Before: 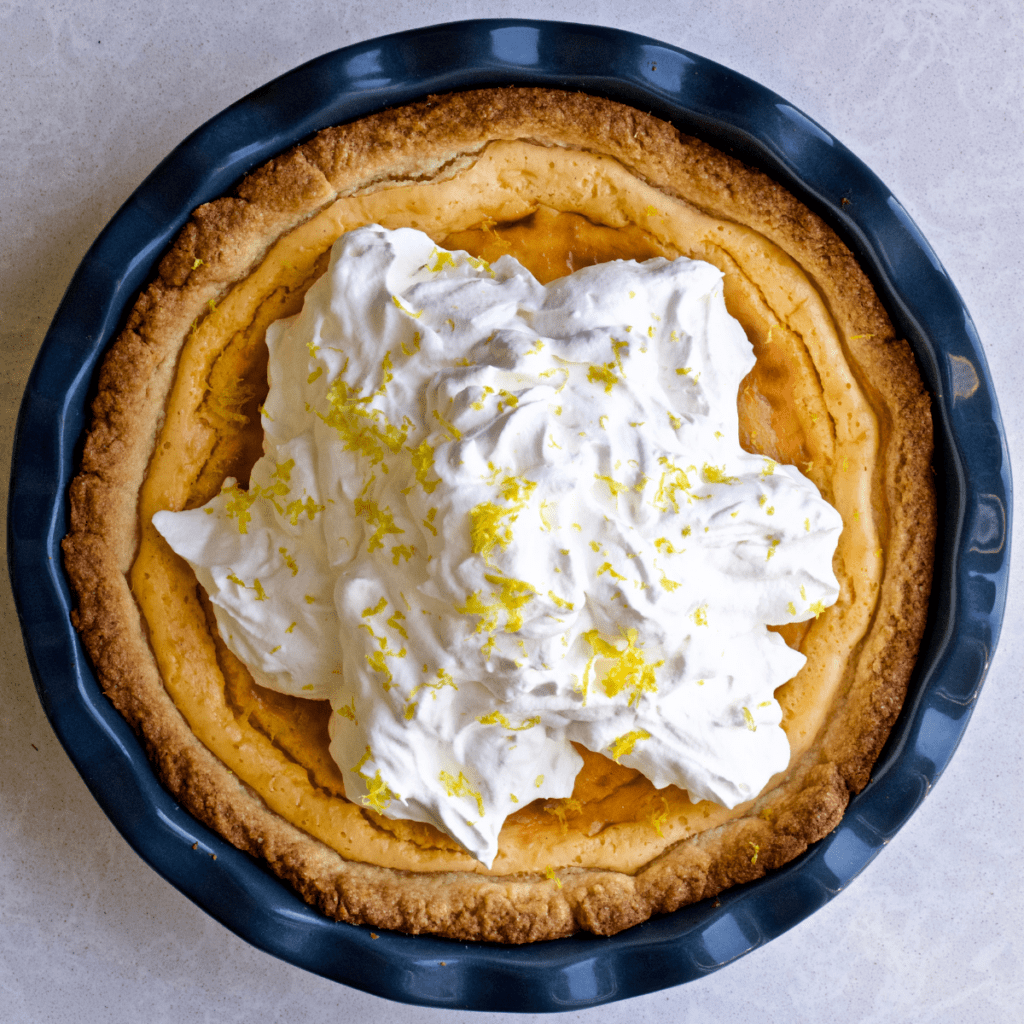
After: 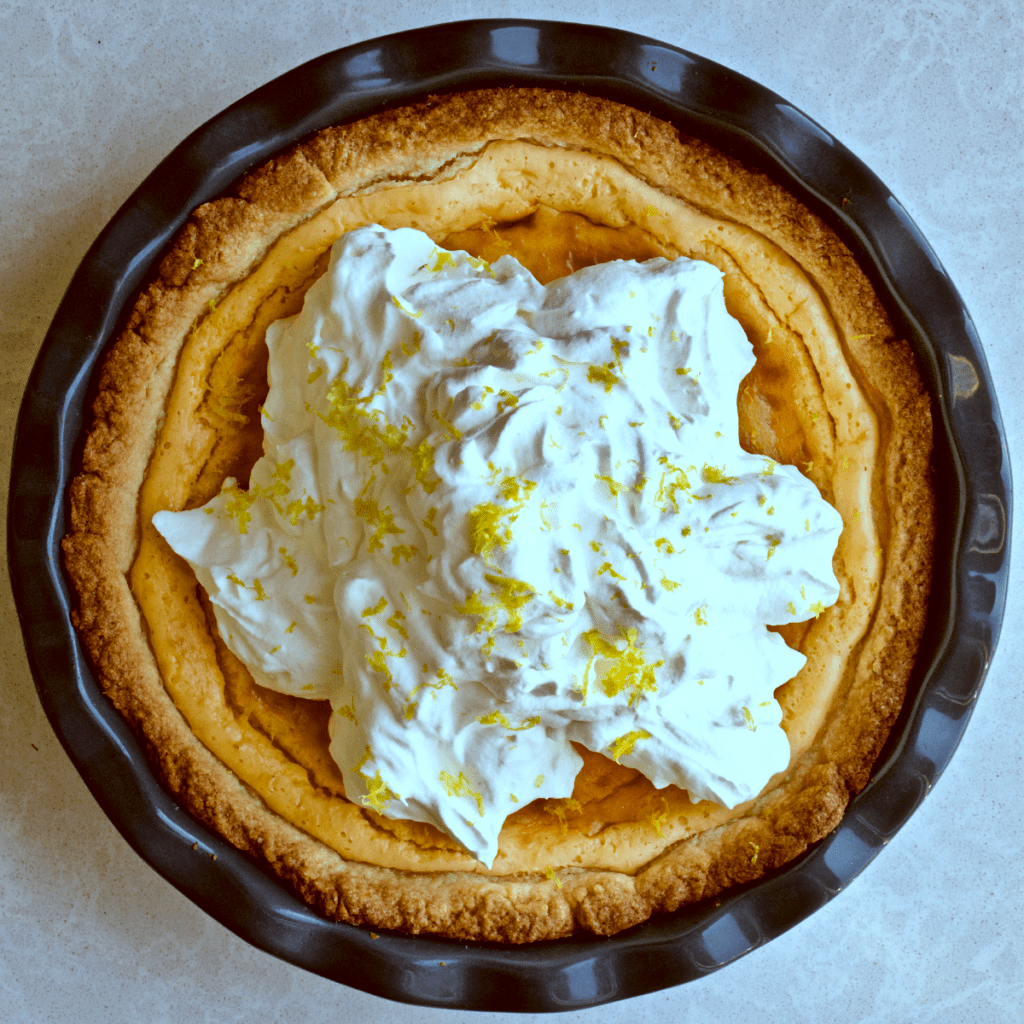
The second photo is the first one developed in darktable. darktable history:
tone equalizer: on, module defaults
color correction: highlights a* -14.62, highlights b* -16.22, shadows a* 10.12, shadows b* 29.4
shadows and highlights: soften with gaussian
